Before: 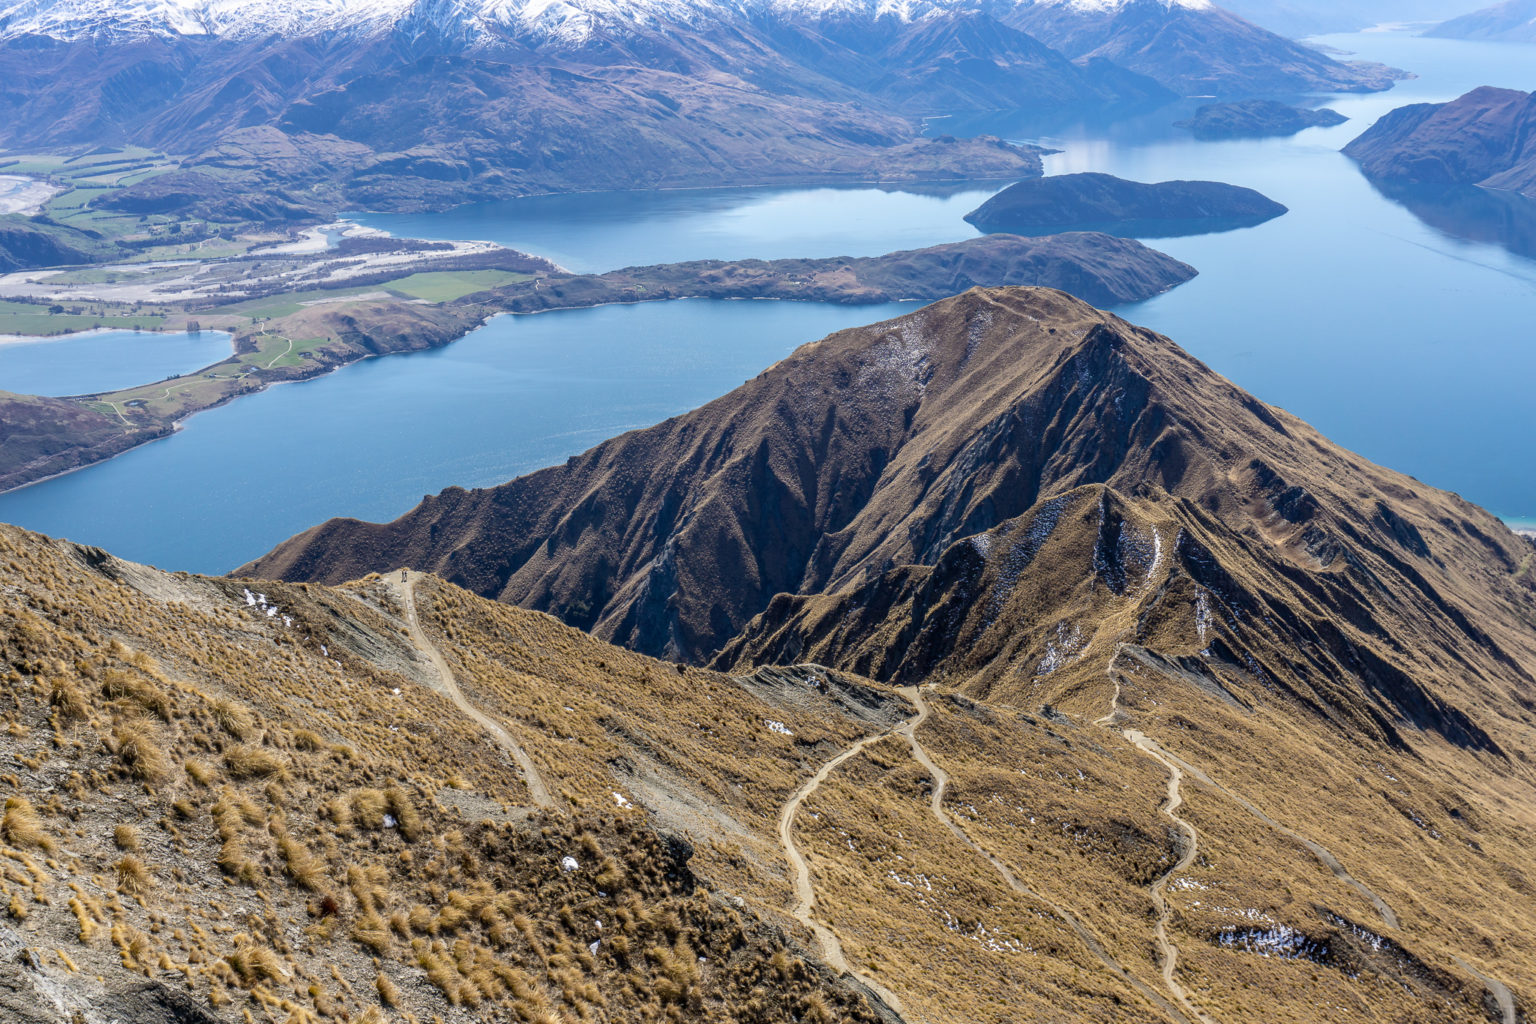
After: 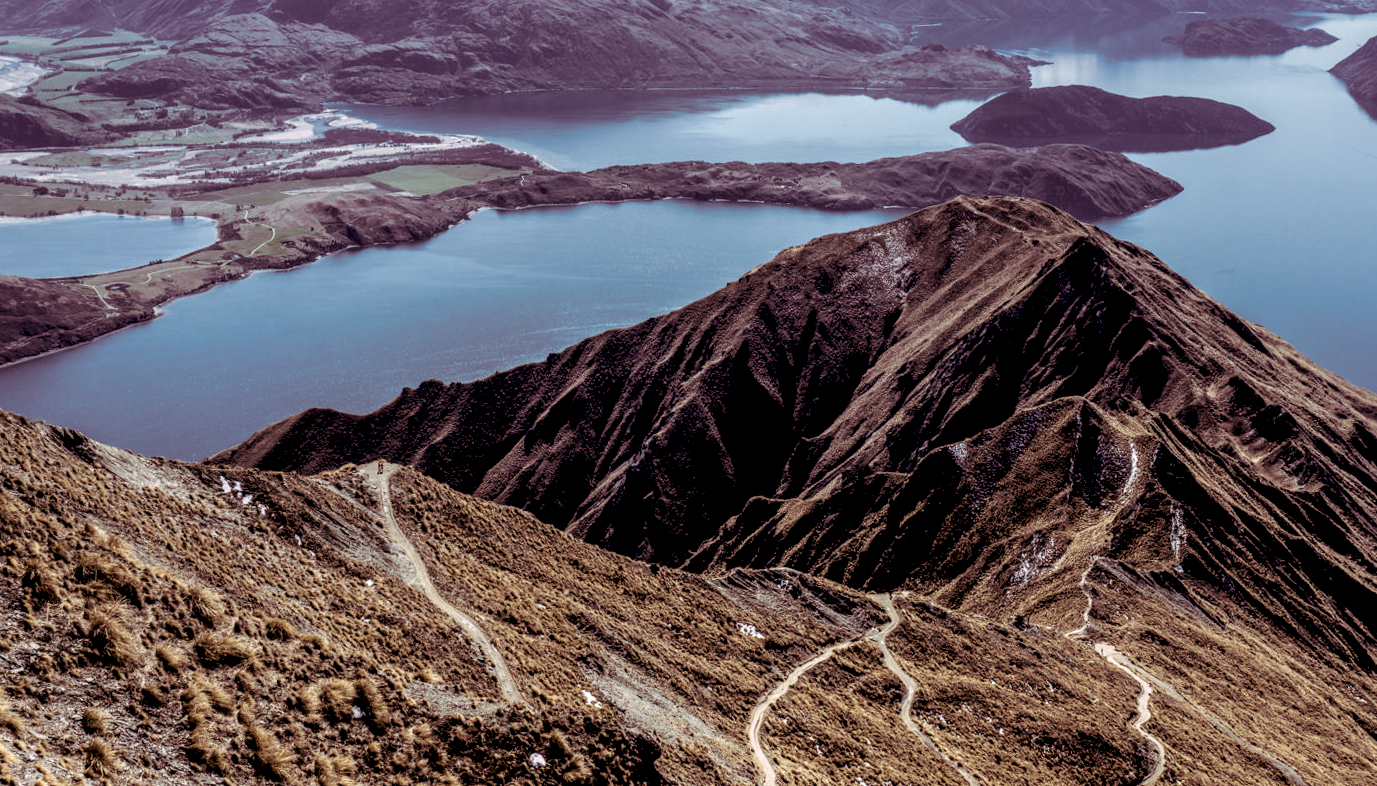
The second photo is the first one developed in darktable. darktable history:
crop and rotate: left 2.425%, top 11.305%, right 9.6%, bottom 15.08%
split-toning: highlights › hue 298.8°, highlights › saturation 0.73, compress 41.76%
exposure: black level correction 0.046, exposure -0.228 EV, compensate highlight preservation false
rotate and perspective: rotation 1.72°, automatic cropping off
local contrast: highlights 60%, shadows 60%, detail 160%
haze removal: strength -0.05
graduated density: on, module defaults
contrast brightness saturation: contrast 0.11, saturation -0.17
